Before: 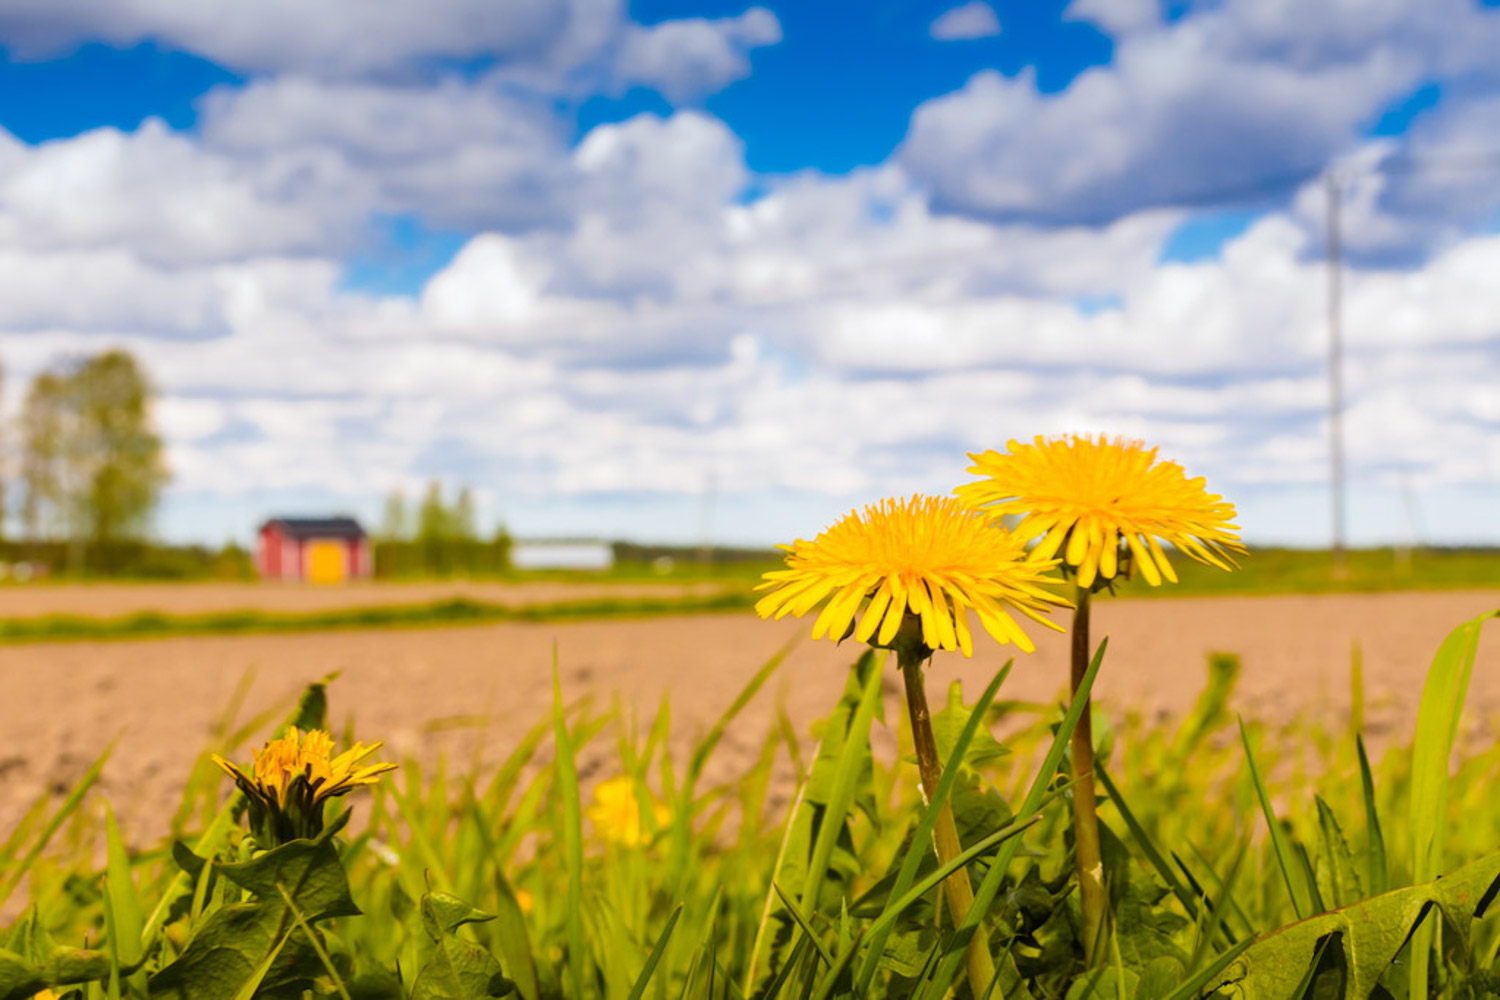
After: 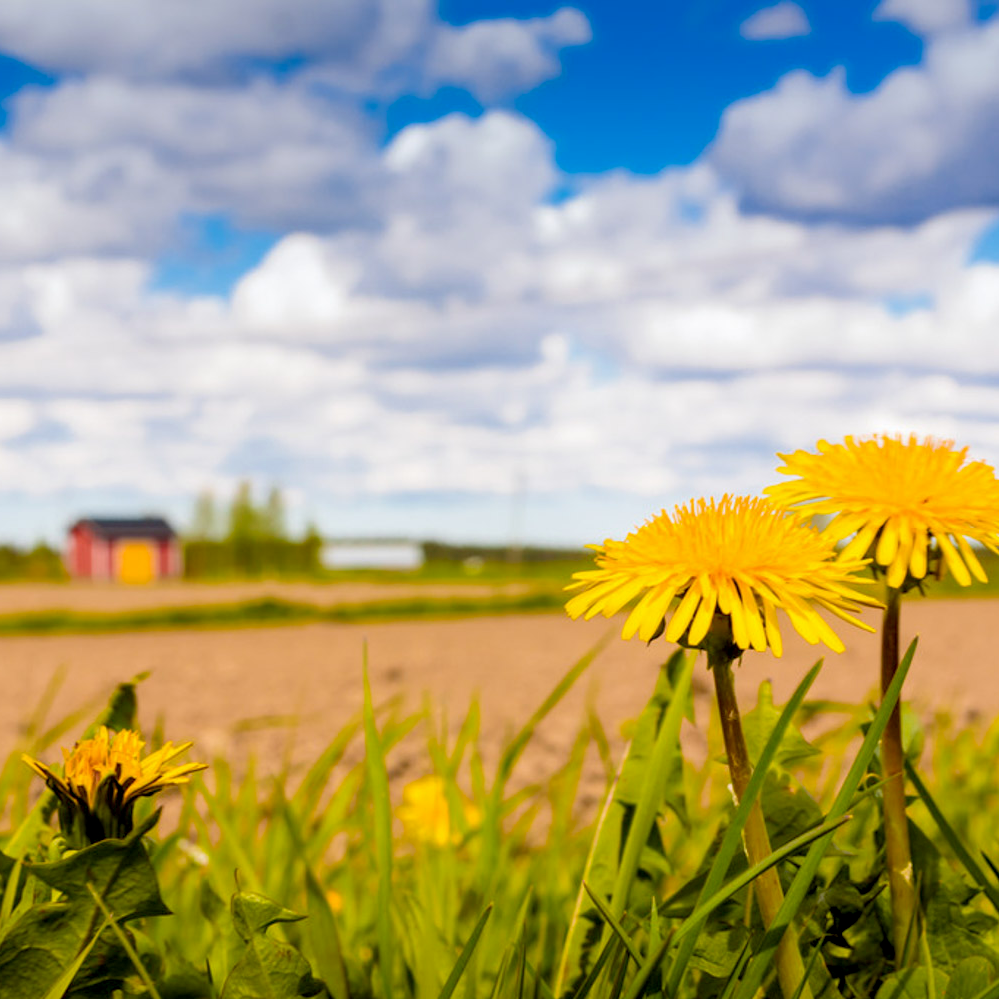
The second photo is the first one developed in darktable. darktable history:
exposure: black level correction 0.009, compensate highlight preservation false
crop and rotate: left 12.673%, right 20.66%
